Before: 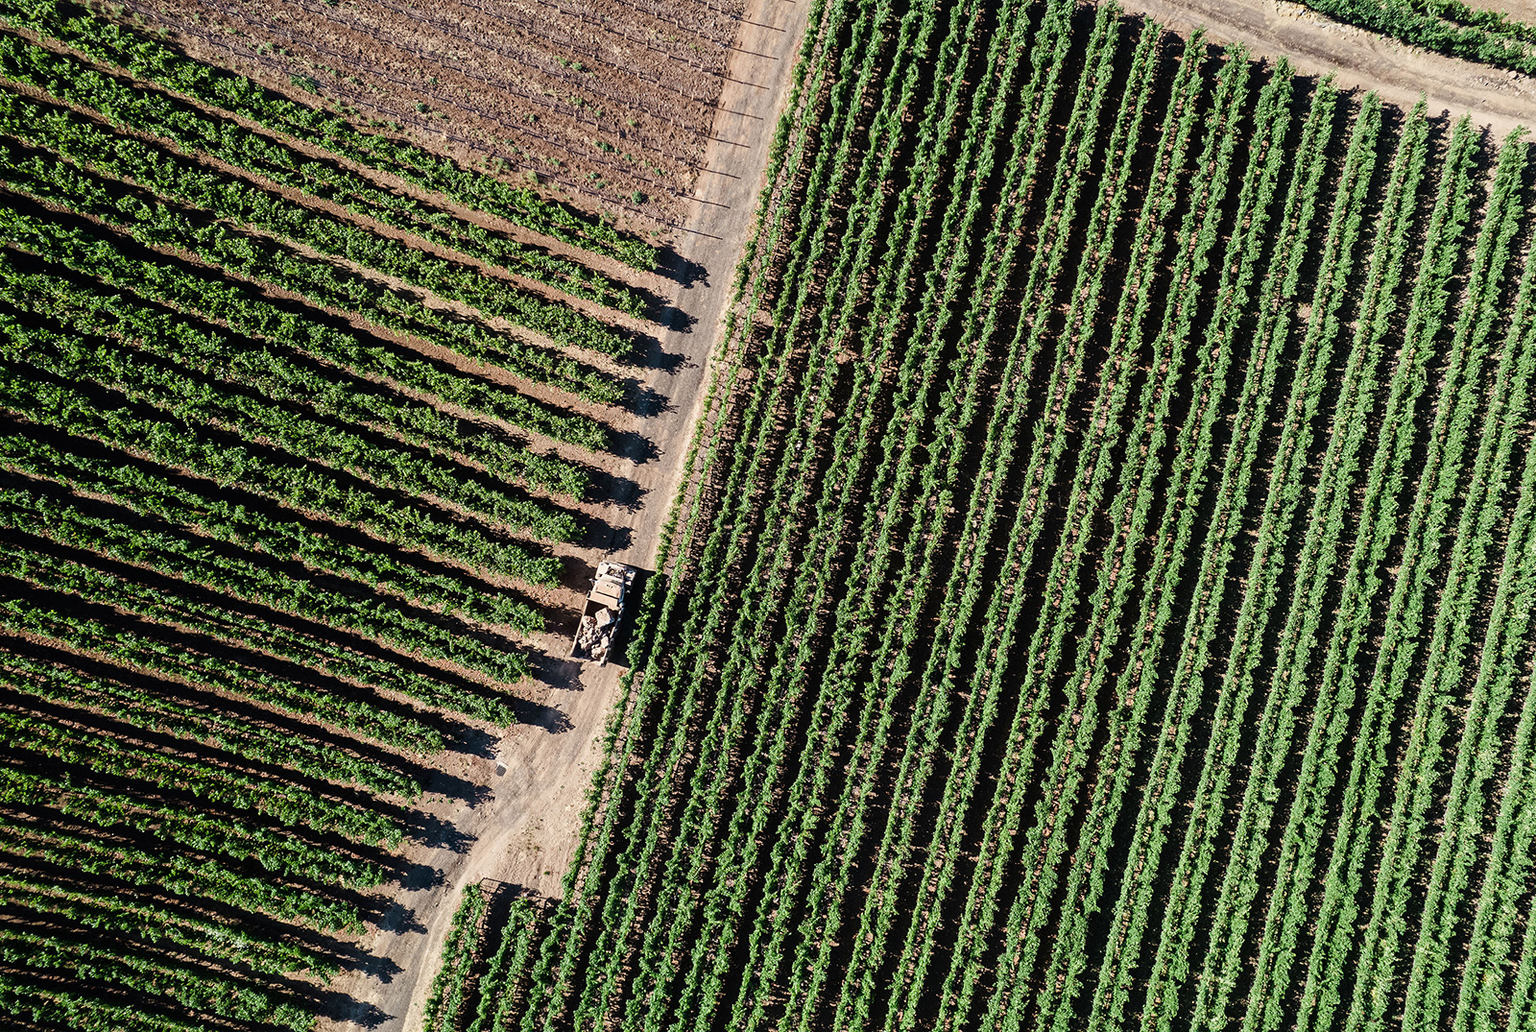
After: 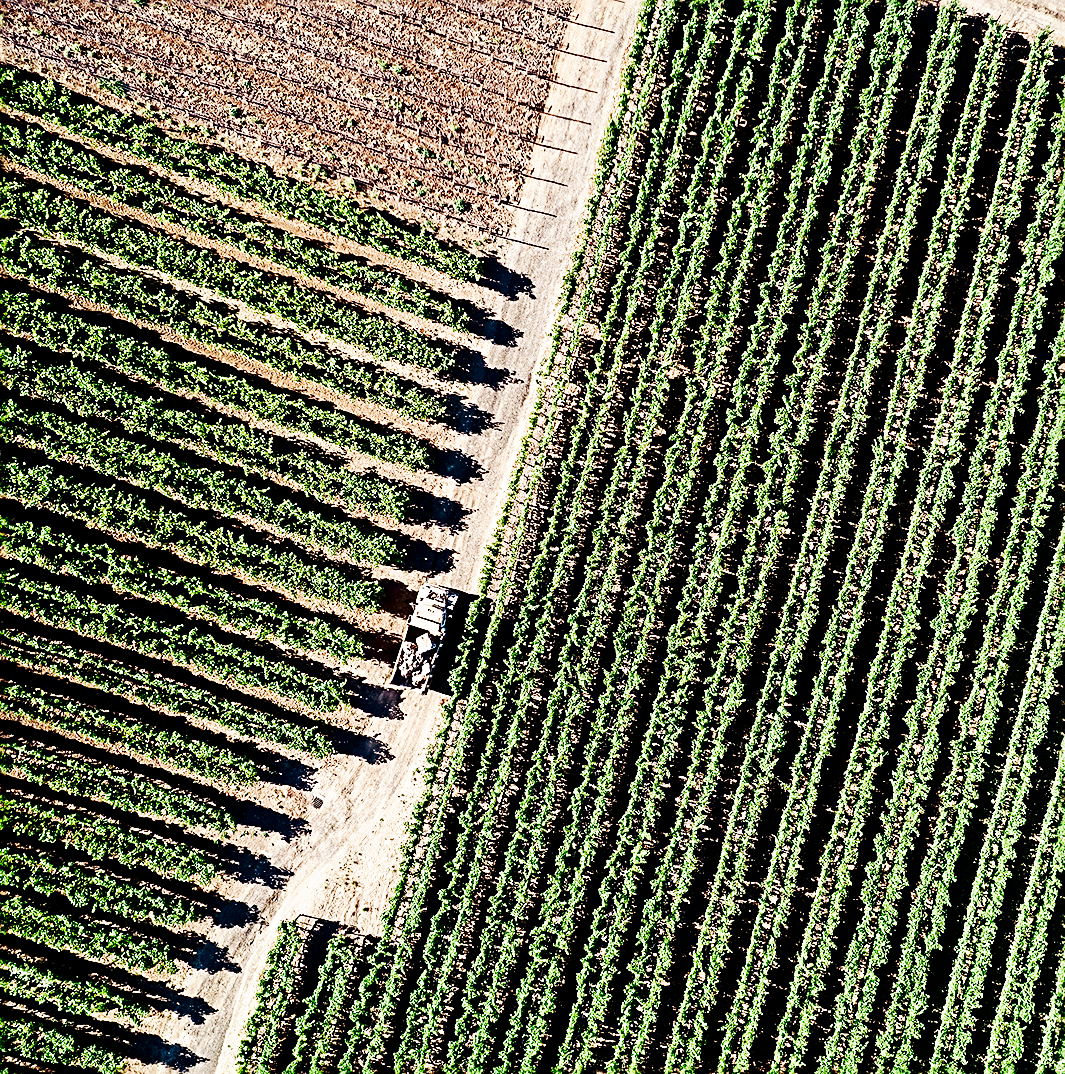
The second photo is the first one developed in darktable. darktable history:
crop and rotate: left 12.773%, right 20.643%
base curve: curves: ch0 [(0, 0) (0.007, 0.004) (0.027, 0.03) (0.046, 0.07) (0.207, 0.54) (0.442, 0.872) (0.673, 0.972) (1, 1)], preserve colors none
contrast brightness saturation: contrast 0.097, brightness -0.262, saturation 0.148
sharpen: radius 2.58, amount 0.691
